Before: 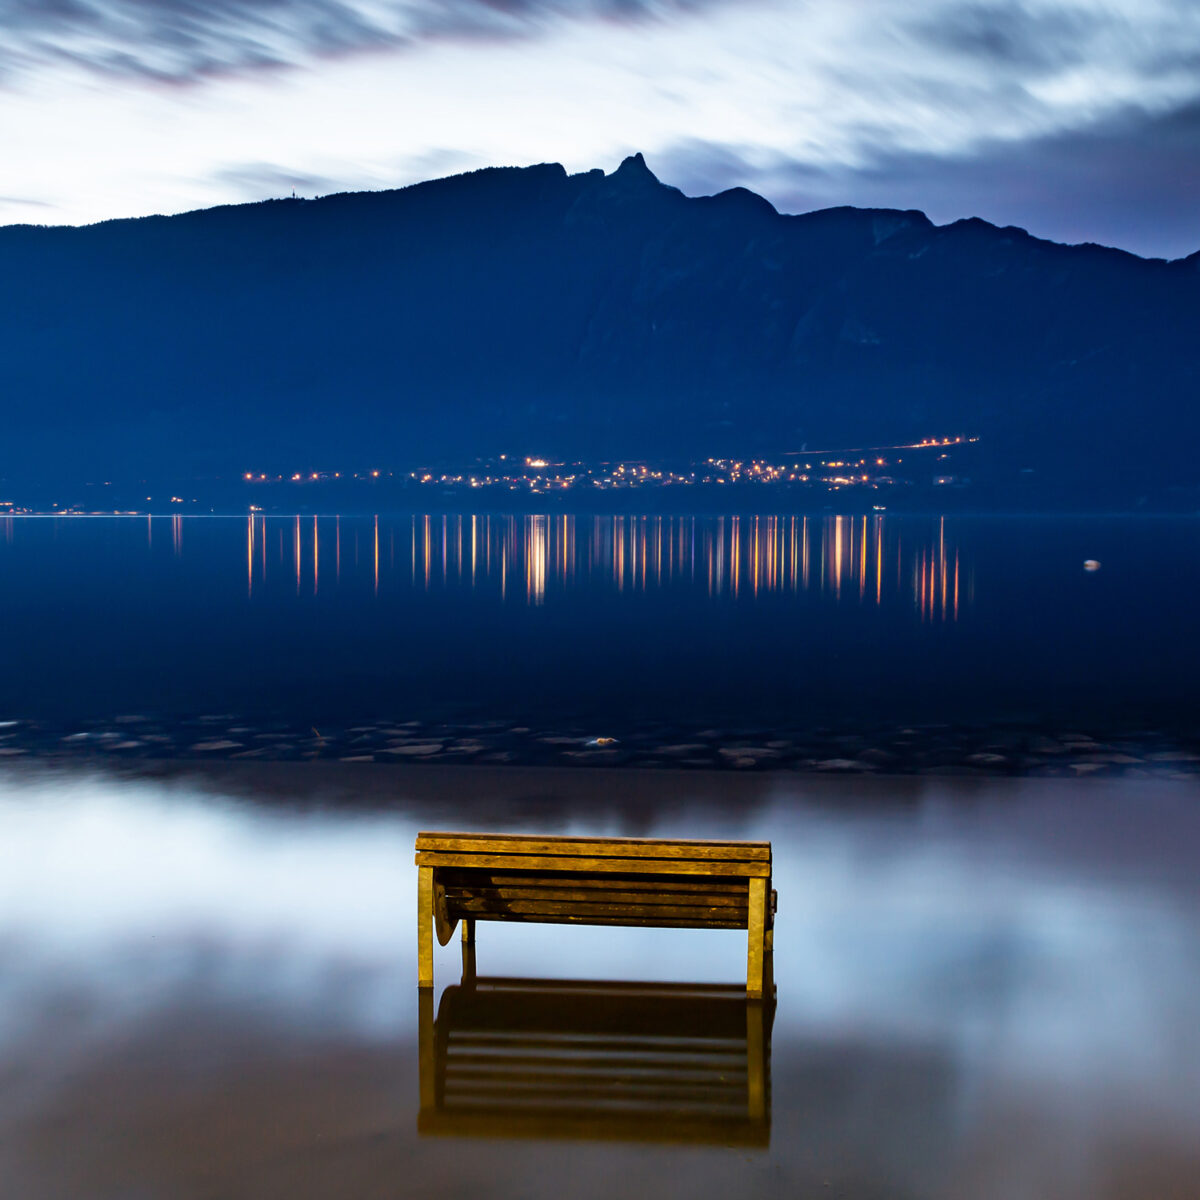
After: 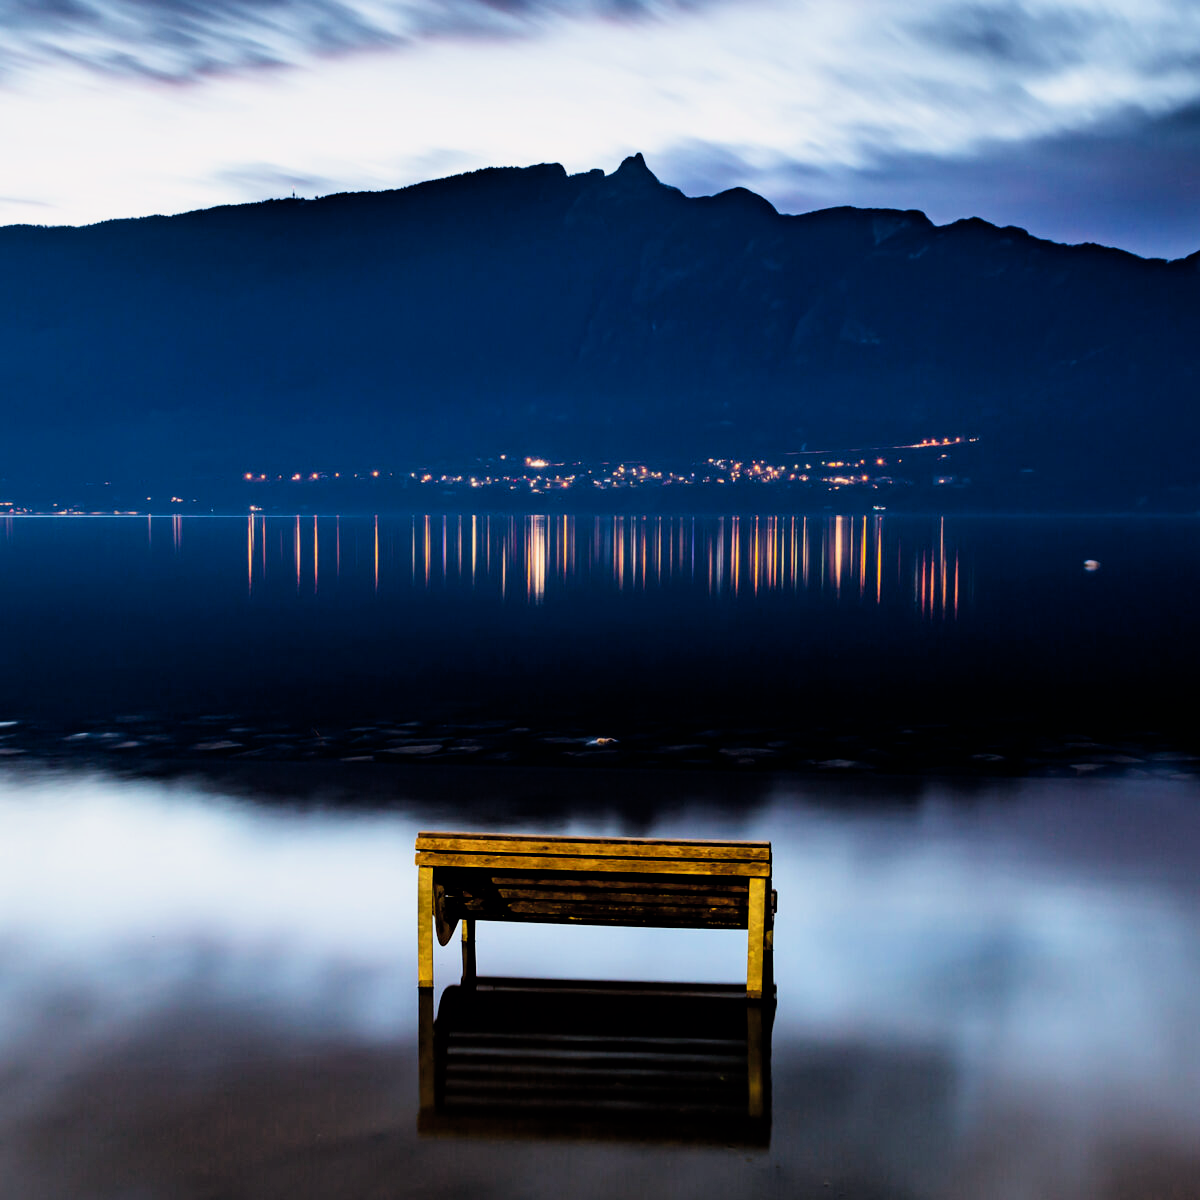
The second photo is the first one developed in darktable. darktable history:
rgb levels: preserve colors max RGB
color balance rgb: shadows lift › hue 87.51°, highlights gain › chroma 0.68%, highlights gain › hue 55.1°, global offset › chroma 0.13%, global offset › hue 253.66°, linear chroma grading › global chroma 0.5%, perceptual saturation grading › global saturation 16.38%
filmic rgb: black relative exposure -4 EV, white relative exposure 3 EV, hardness 3.02, contrast 1.4
